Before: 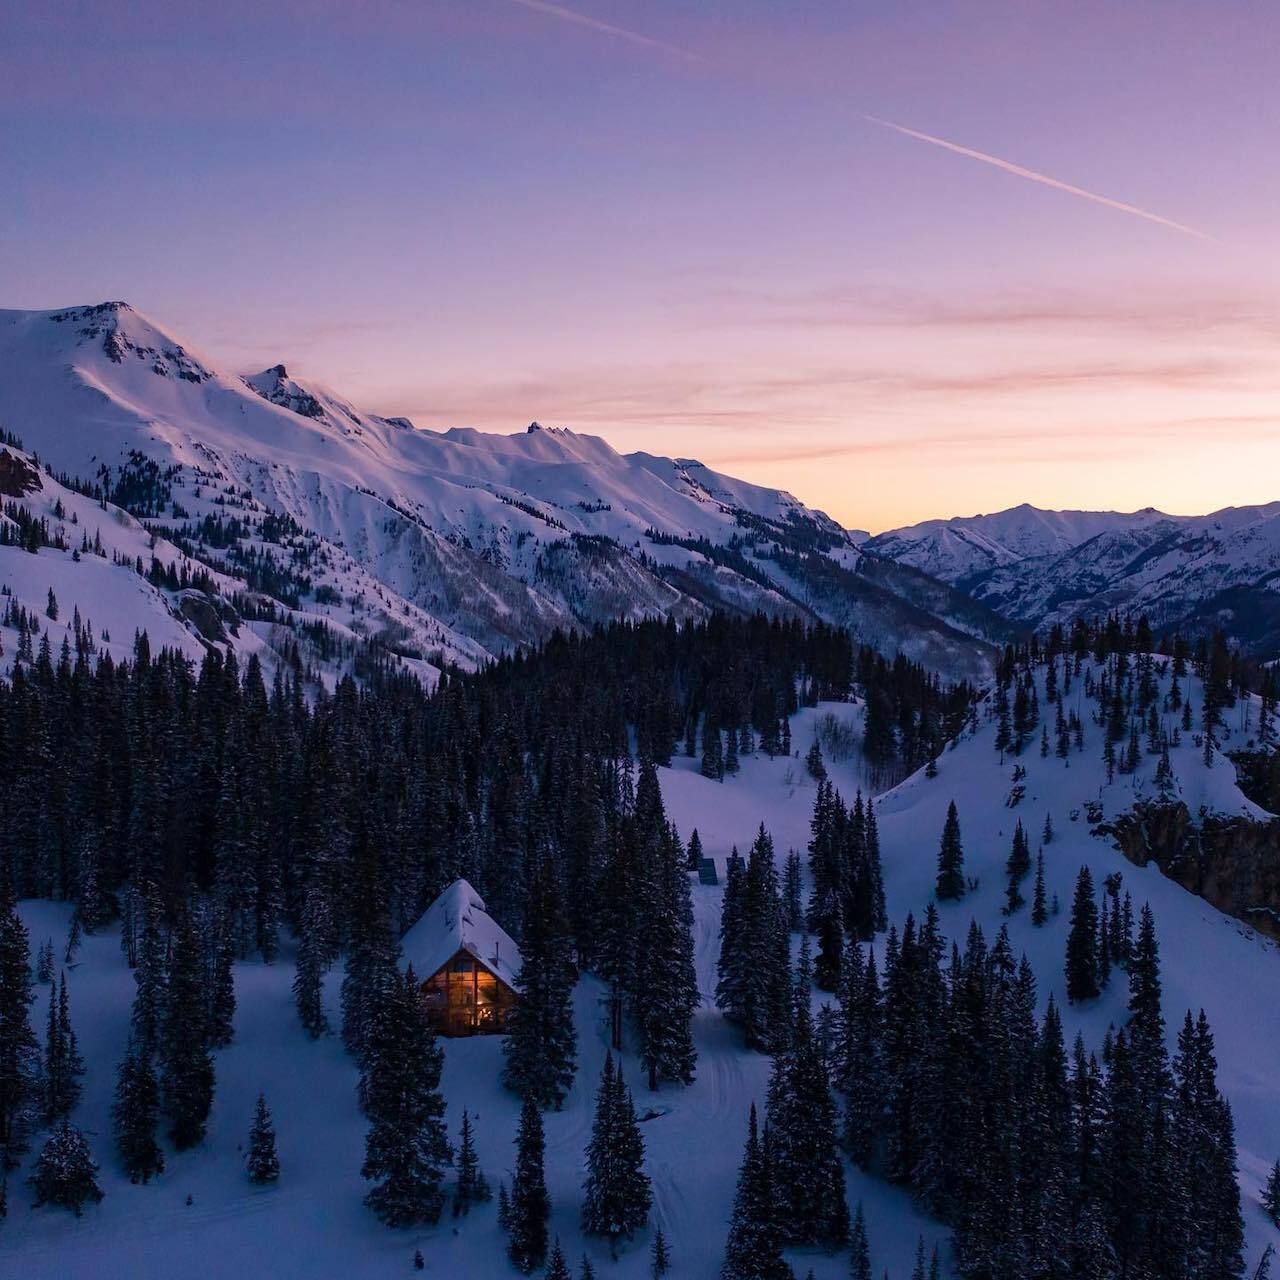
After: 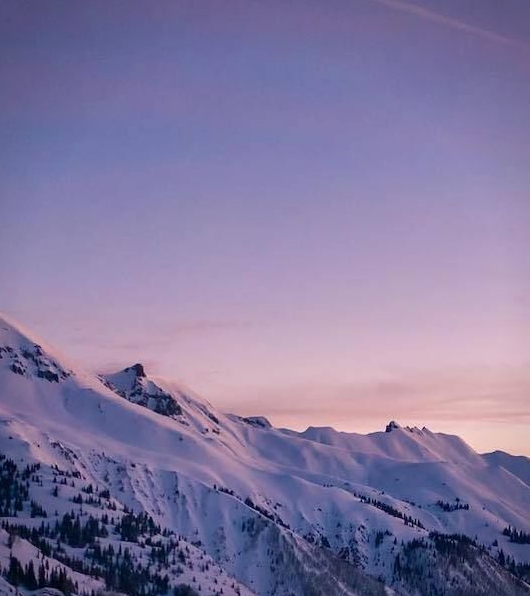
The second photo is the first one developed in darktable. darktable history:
vignetting: fall-off radius 46.03%, brightness -0.393, saturation 0.01
crop and rotate: left 11.1%, top 0.091%, right 47.471%, bottom 53.325%
